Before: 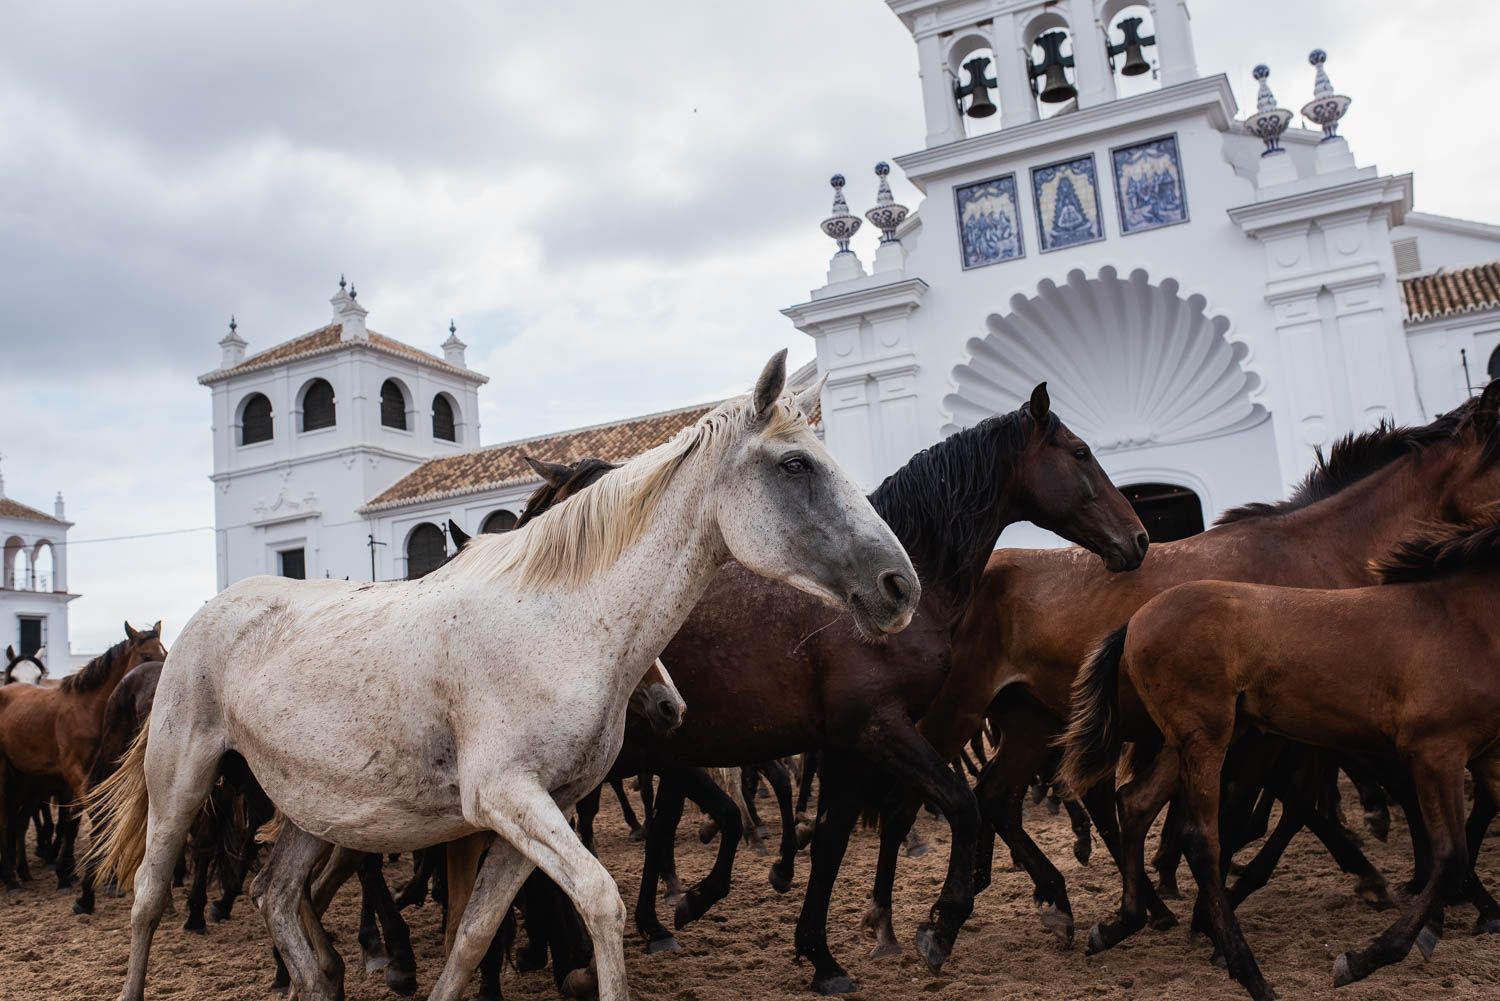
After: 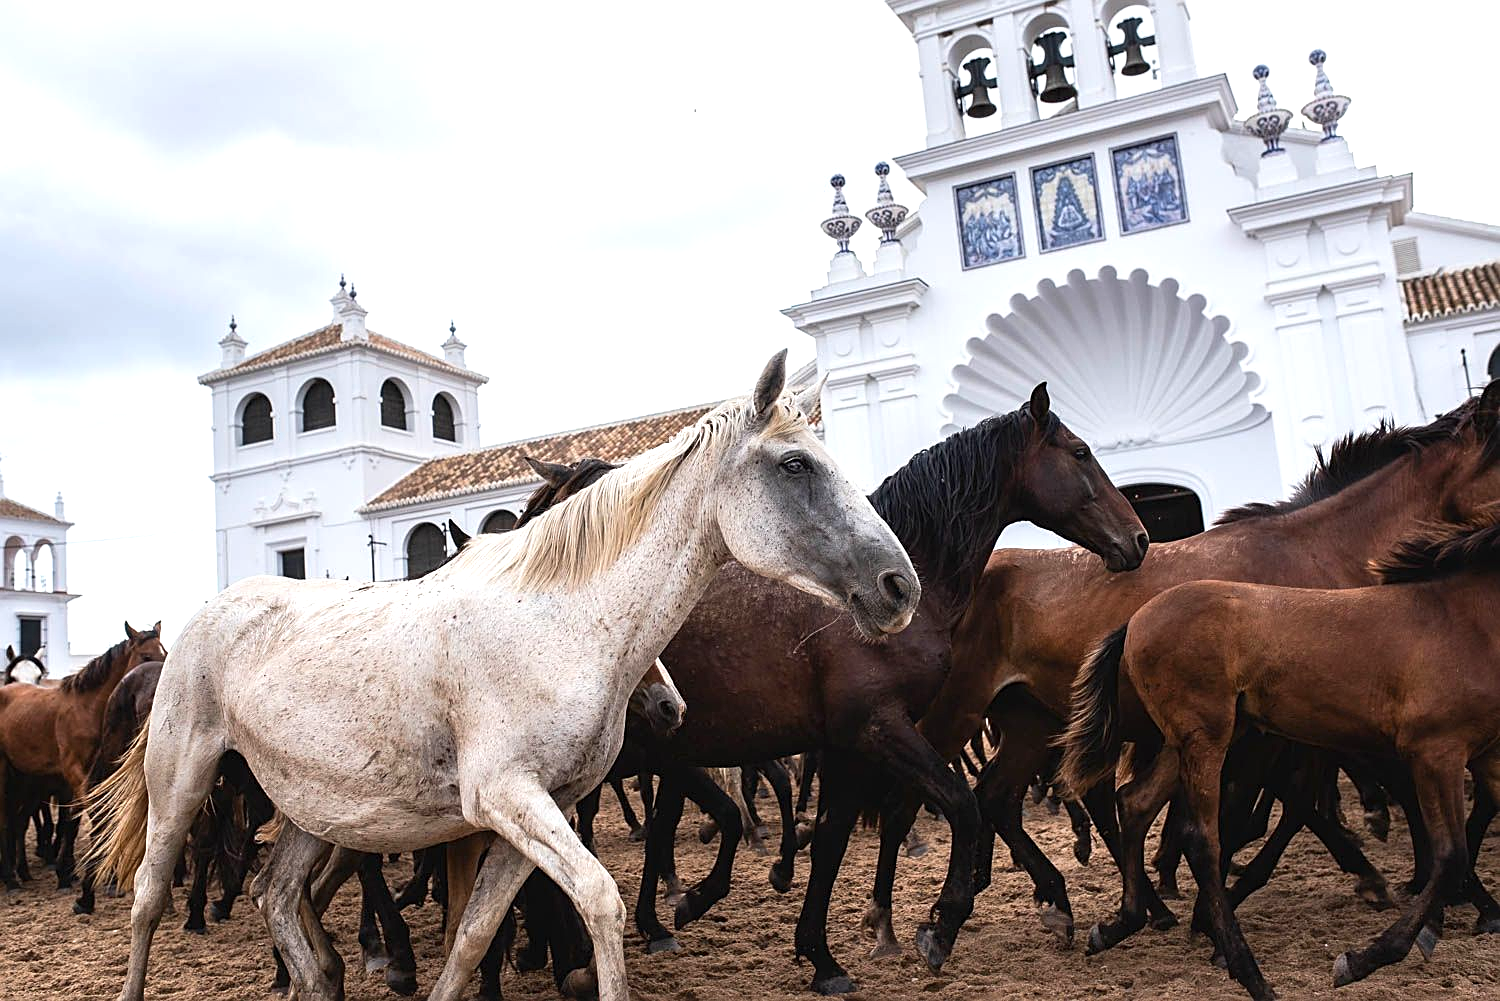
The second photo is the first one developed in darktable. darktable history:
exposure: black level correction 0, exposure 0.703 EV, compensate exposure bias true, compensate highlight preservation false
sharpen: on, module defaults
